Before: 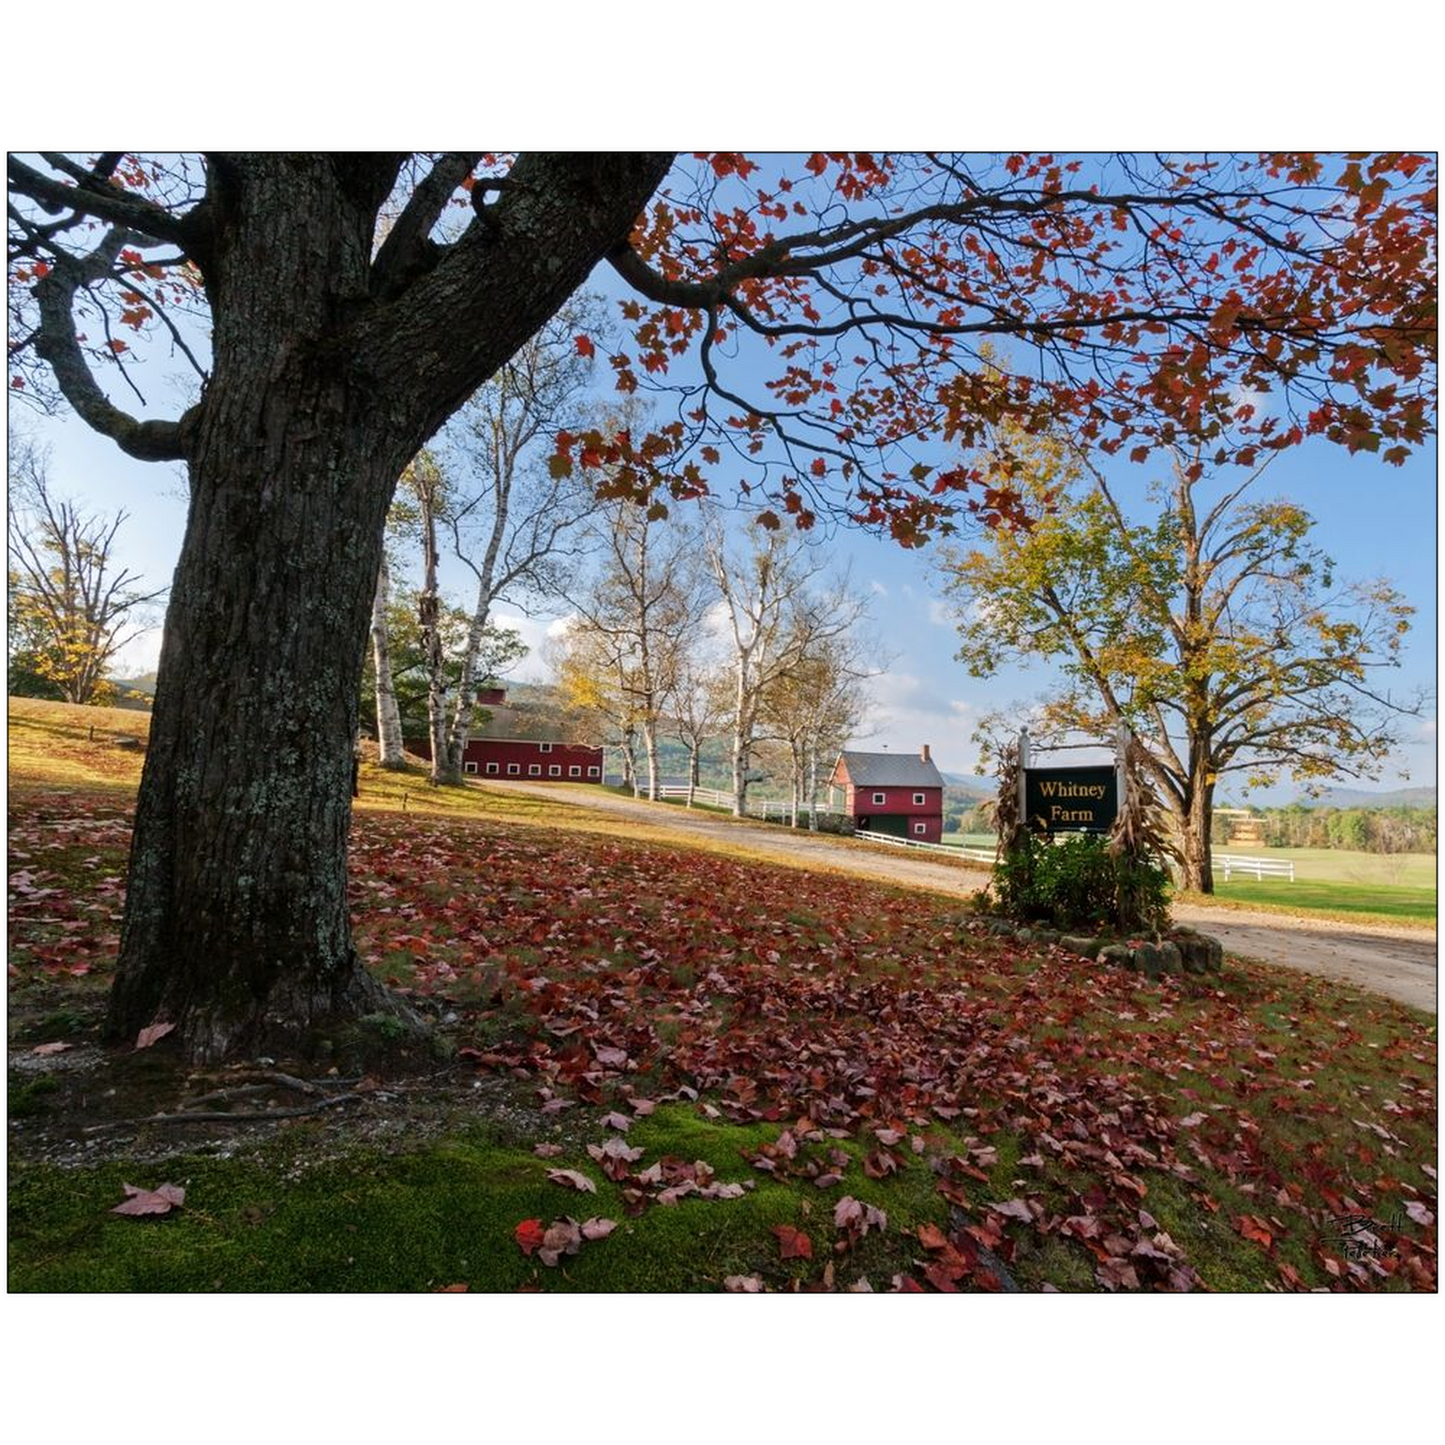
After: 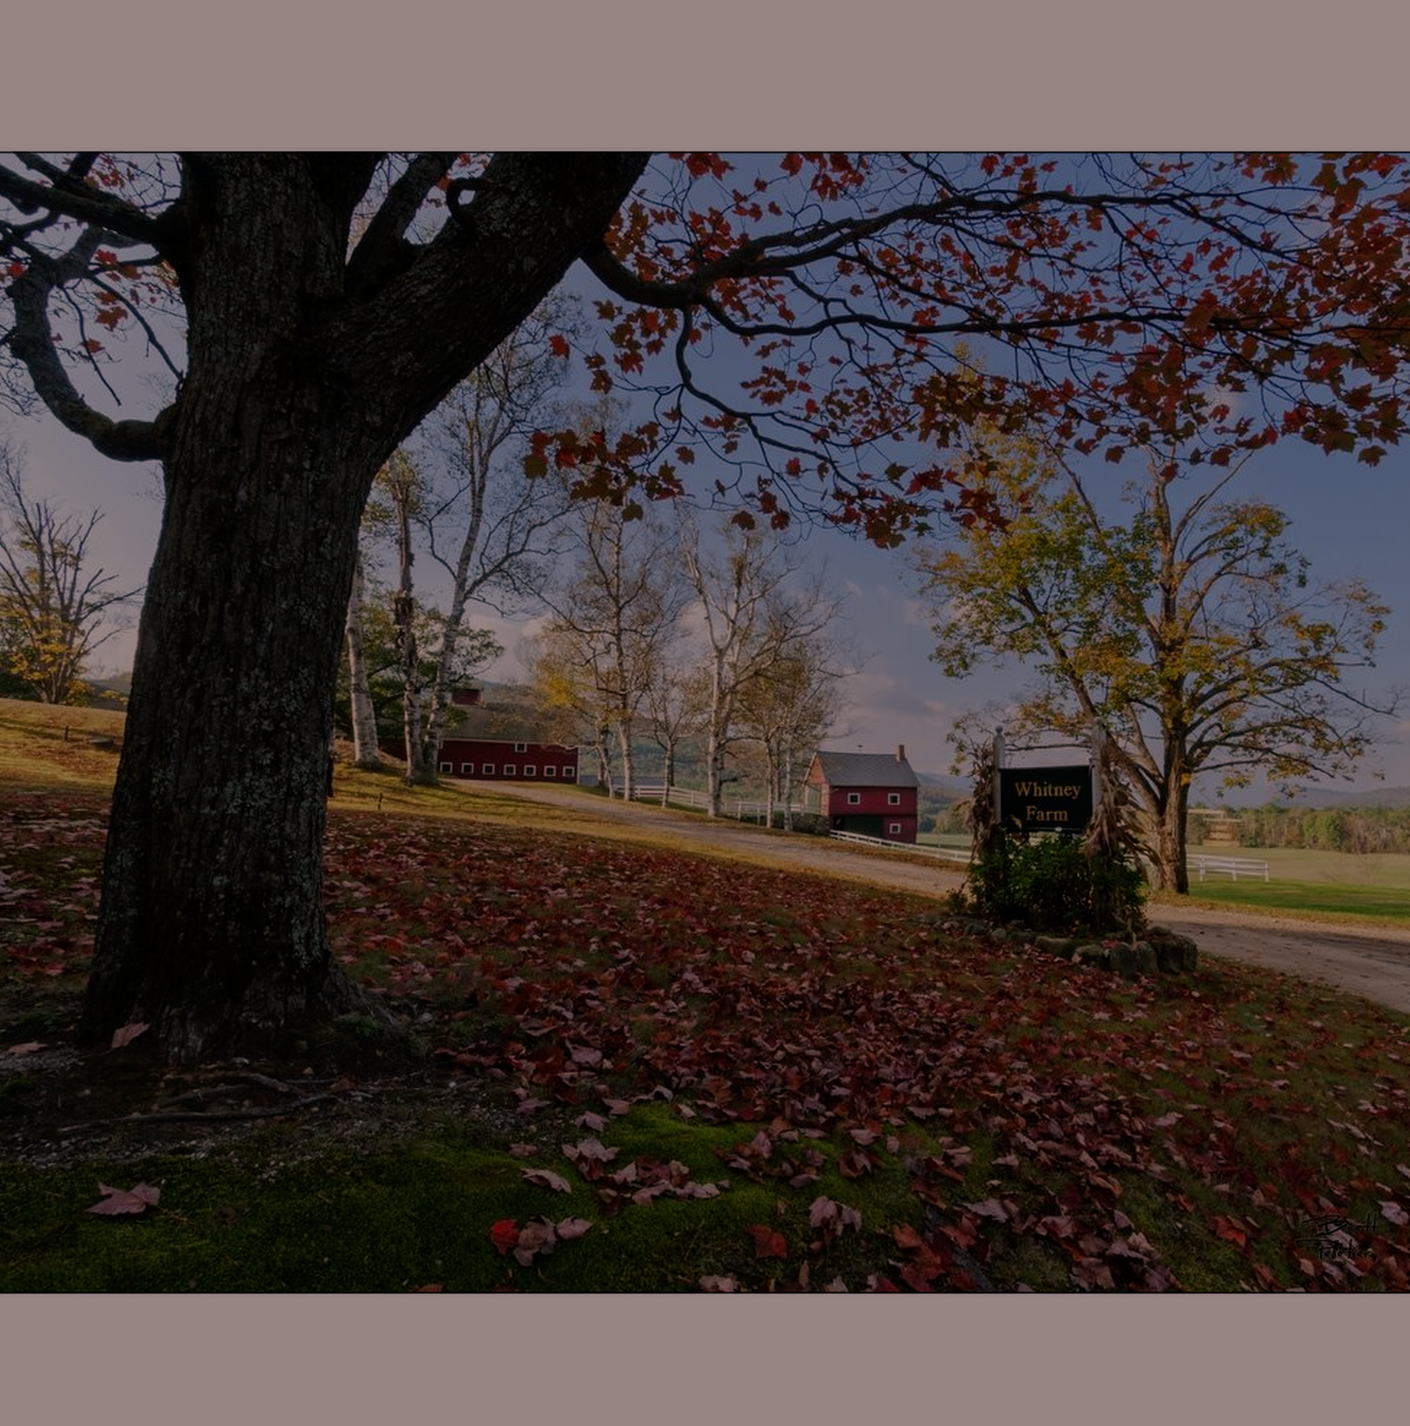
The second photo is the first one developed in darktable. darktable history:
crop and rotate: left 1.774%, right 0.633%, bottom 1.28%
color correction: highlights a* 12.23, highlights b* 5.41
exposure: exposure -2.002 EV, compensate highlight preservation false
